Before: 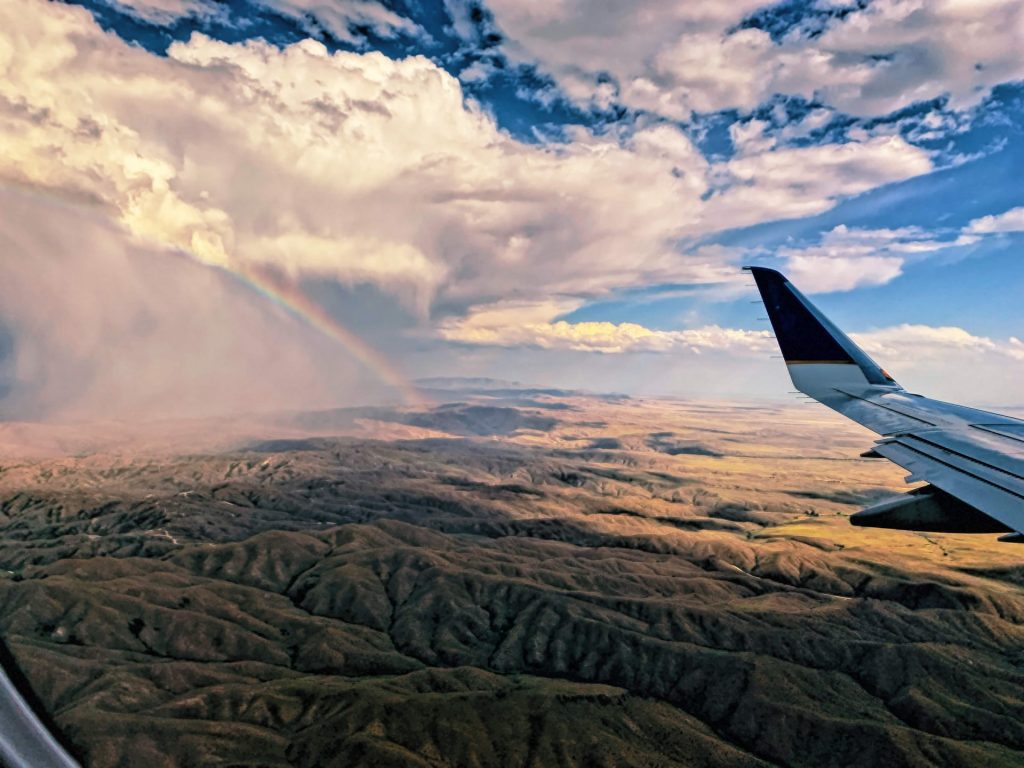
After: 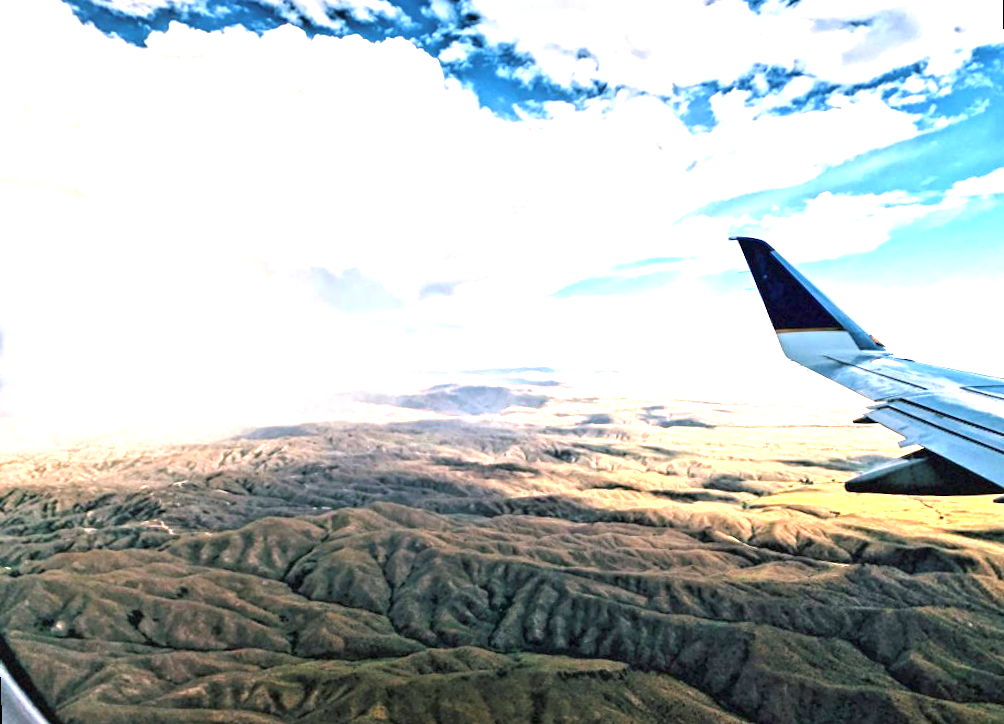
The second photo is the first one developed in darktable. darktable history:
rotate and perspective: rotation -2°, crop left 0.022, crop right 0.978, crop top 0.049, crop bottom 0.951
exposure: black level correction 0, exposure 1.9 EV, compensate highlight preservation false
